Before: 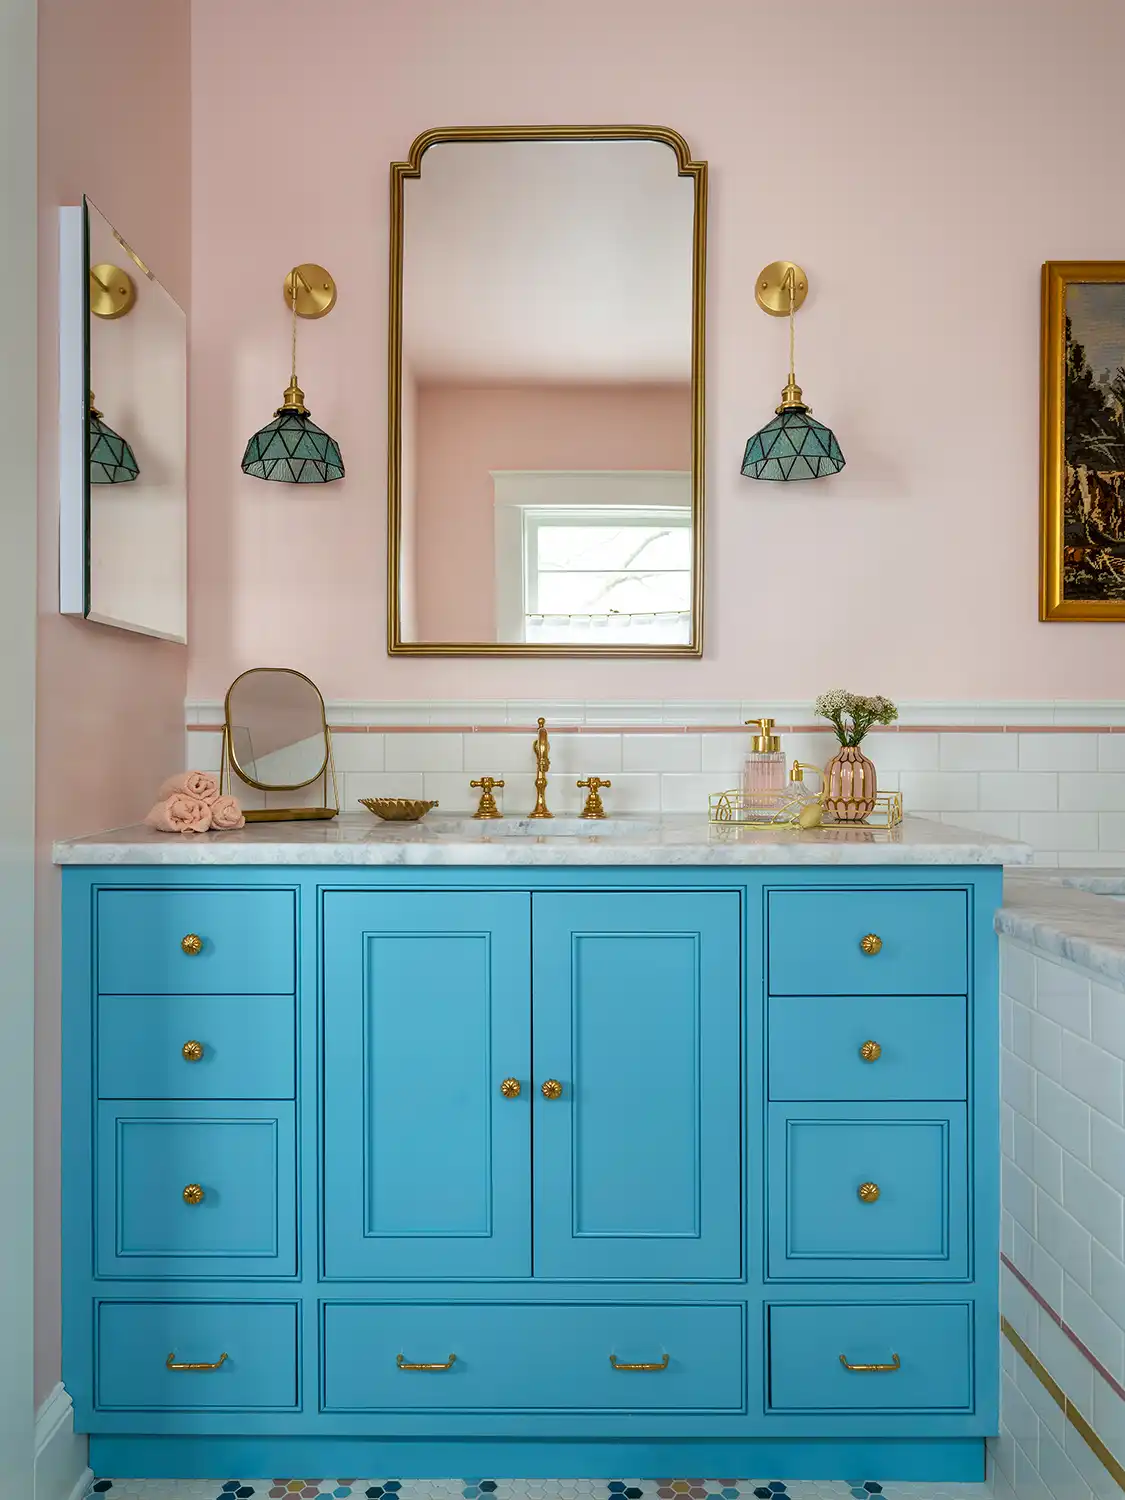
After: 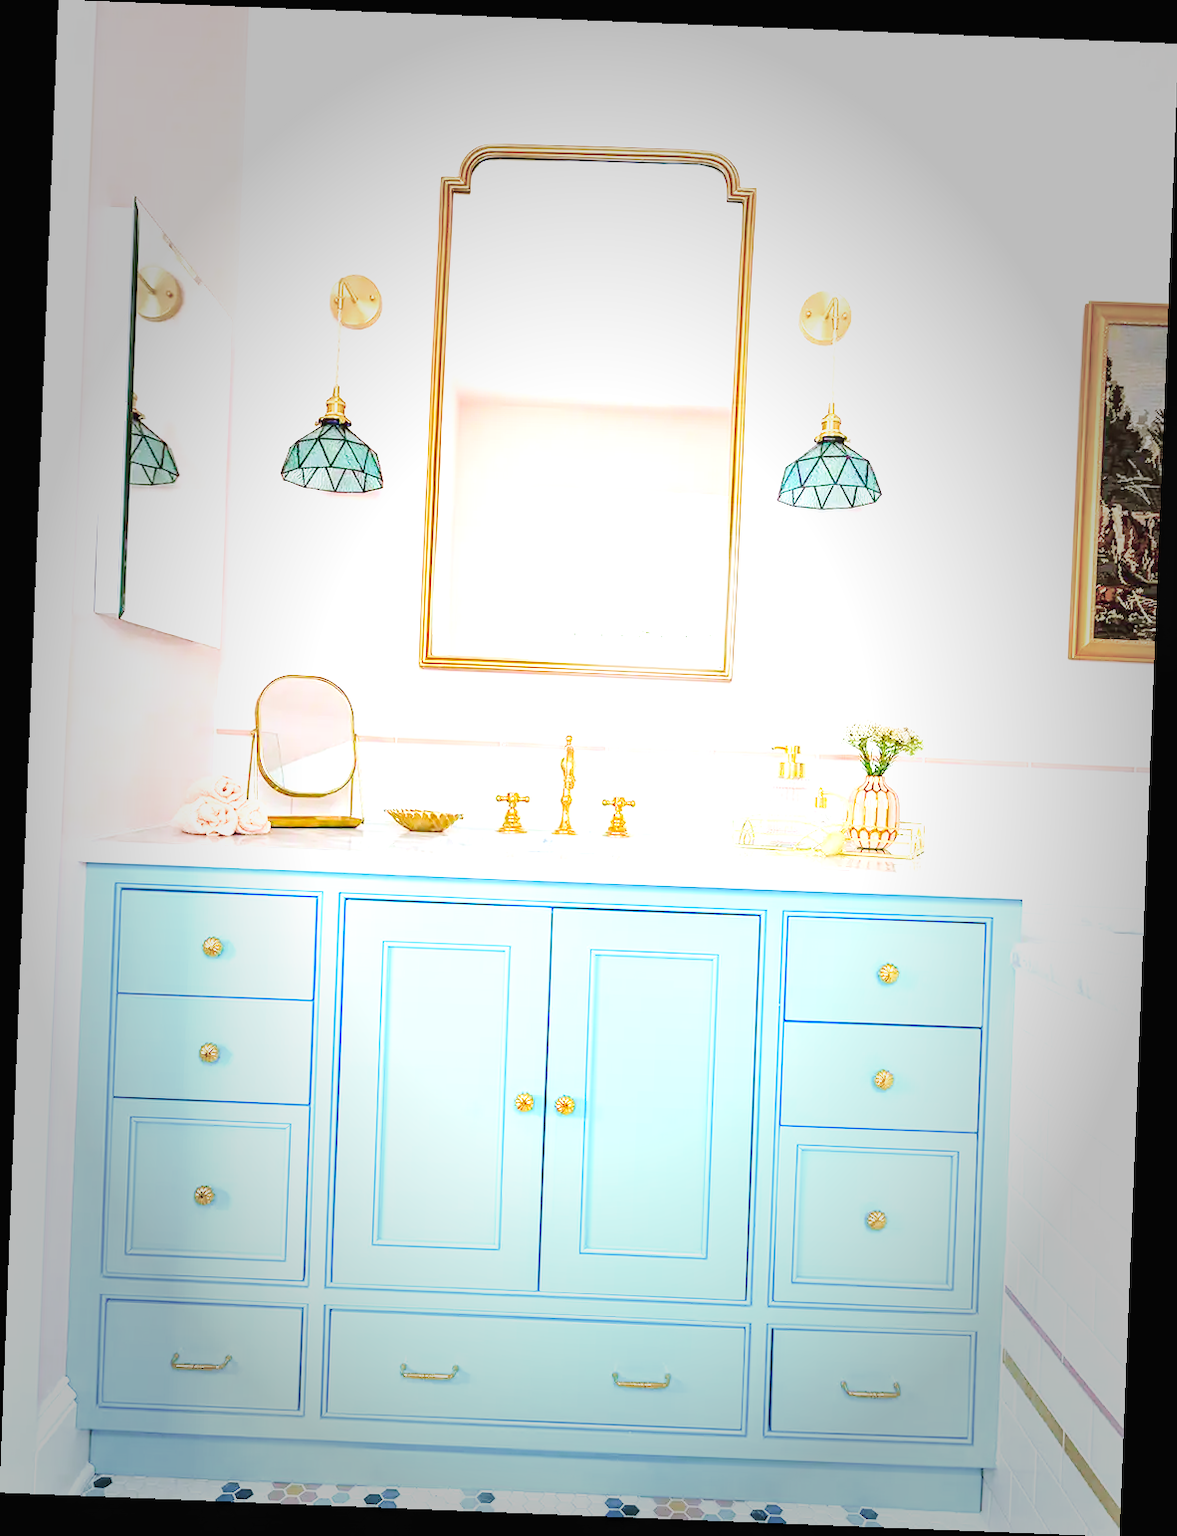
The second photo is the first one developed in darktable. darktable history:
tone curve: curves: ch0 [(0, 0) (0.003, 0.003) (0.011, 0.012) (0.025, 0.026) (0.044, 0.046) (0.069, 0.072) (0.1, 0.104) (0.136, 0.141) (0.177, 0.185) (0.224, 0.247) (0.277, 0.335) (0.335, 0.447) (0.399, 0.539) (0.468, 0.636) (0.543, 0.723) (0.623, 0.803) (0.709, 0.873) (0.801, 0.936) (0.898, 0.978) (1, 1)], preserve colors none
velvia: on, module defaults
white balance: red 0.954, blue 1.079
exposure: black level correction 0, exposure 1.1 EV, compensate highlight preservation false
vignetting: fall-off start 48.41%, automatic ratio true, width/height ratio 1.29, unbound false
contrast equalizer: y [[0.5, 0.5, 0.472, 0.5, 0.5, 0.5], [0.5 ×6], [0.5 ×6], [0 ×6], [0 ×6]]
levels: levels [0, 0.397, 0.955]
rotate and perspective: rotation 2.27°, automatic cropping off
